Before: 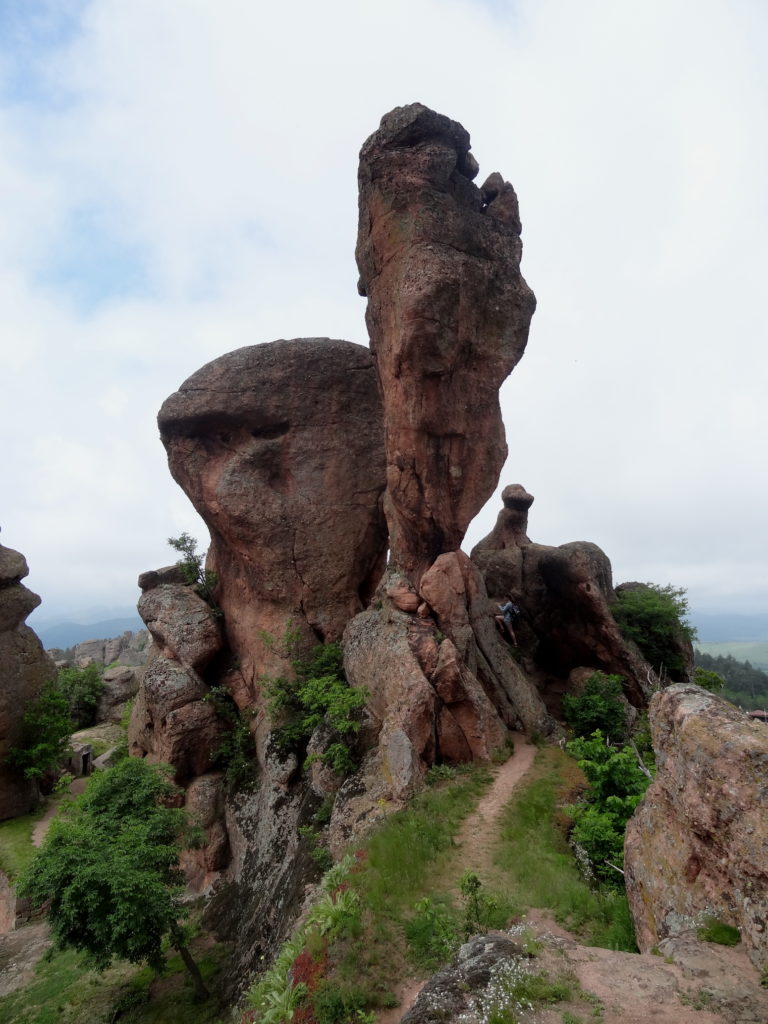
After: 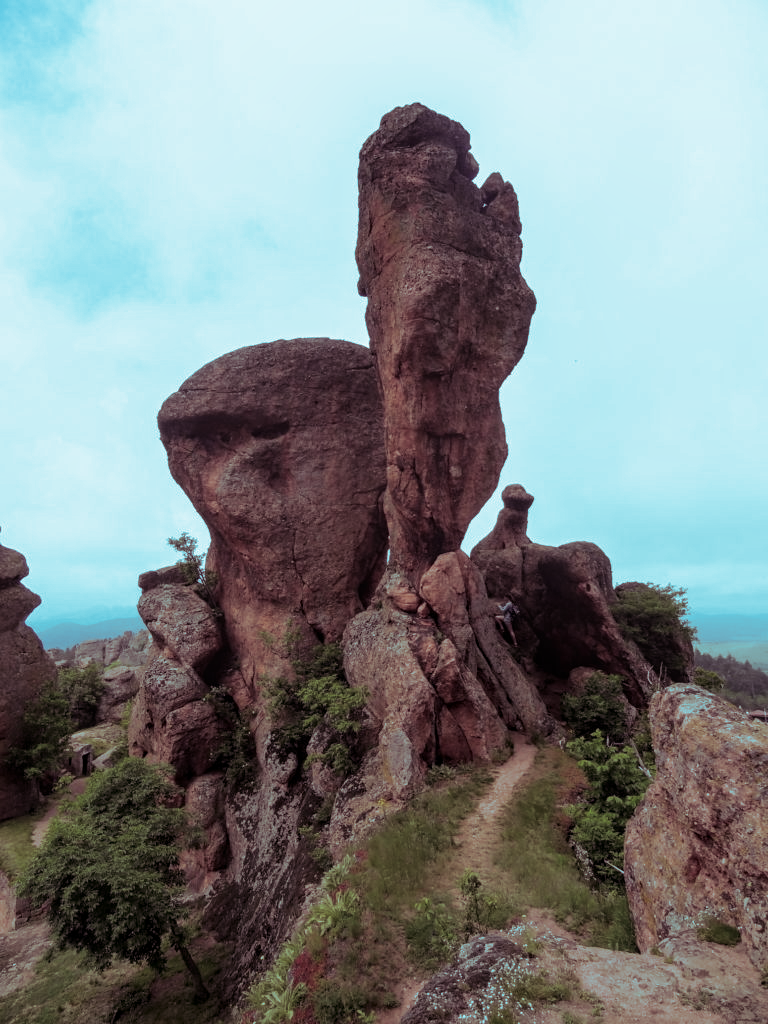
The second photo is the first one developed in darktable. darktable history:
contrast equalizer: y [[0.439, 0.44, 0.442, 0.457, 0.493, 0.498], [0.5 ×6], [0.5 ×6], [0 ×6], [0 ×6]], mix 0.59
base curve: exposure shift 0, preserve colors none
split-toning: shadows › hue 327.6°, highlights › hue 198°, highlights › saturation 0.55, balance -21.25, compress 0%
local contrast: detail 130%
